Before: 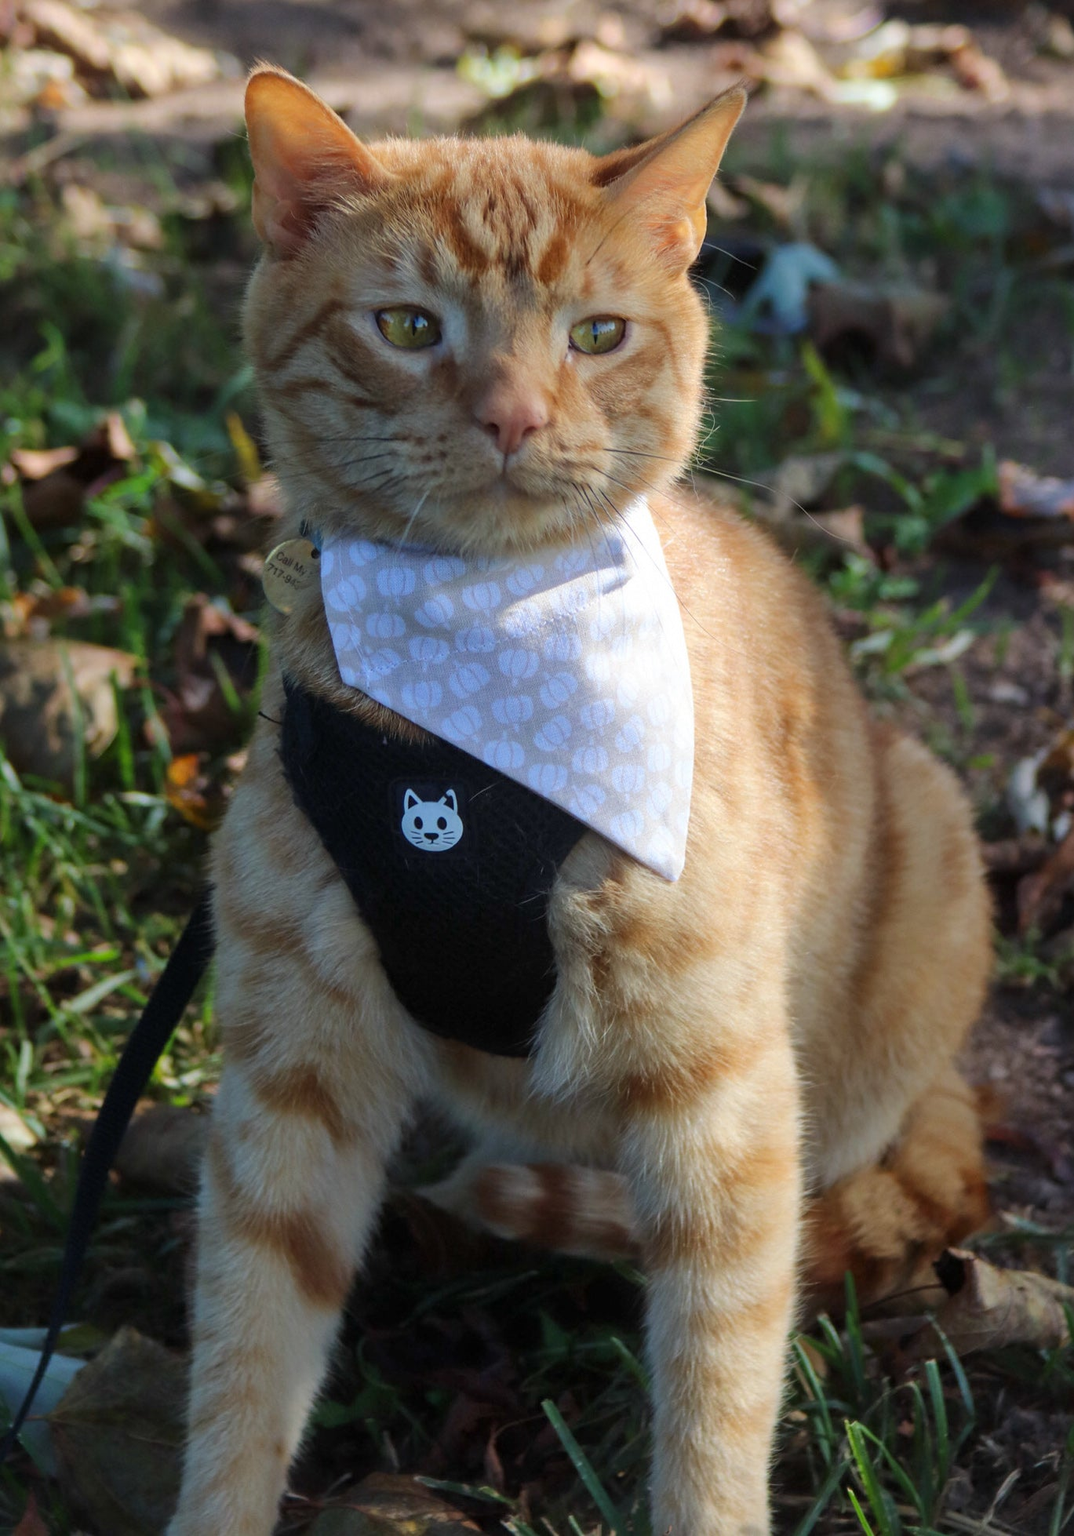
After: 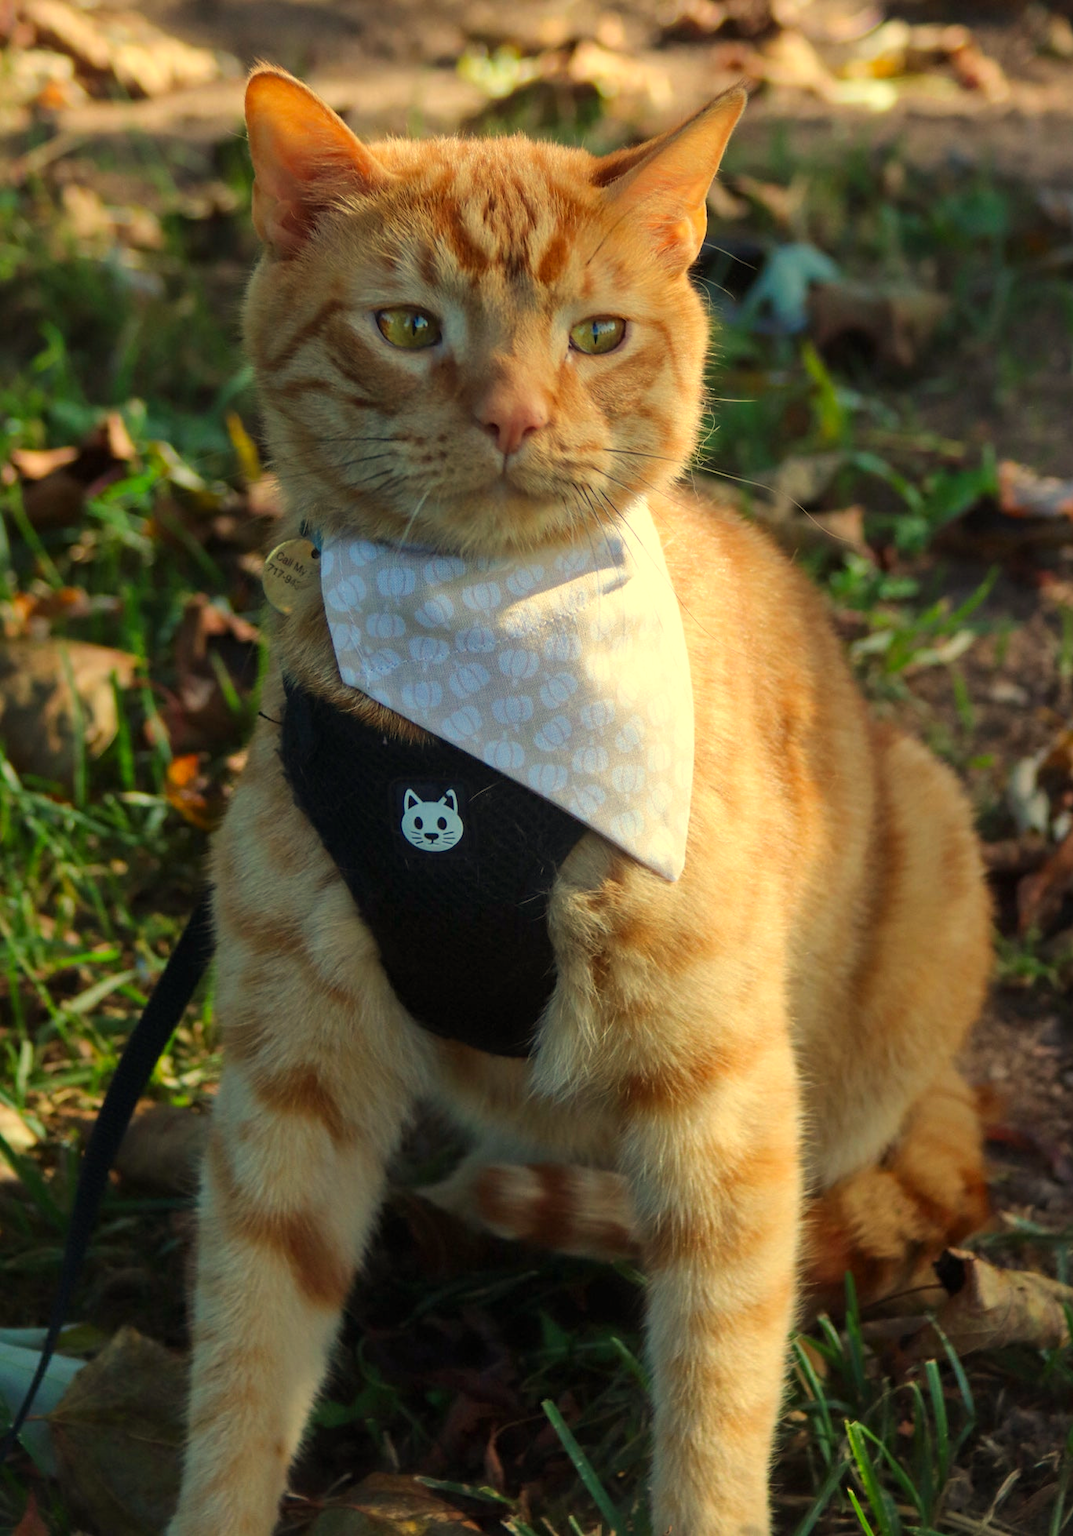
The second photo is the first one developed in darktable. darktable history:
white balance: red 1.08, blue 0.791
color zones: curves: ch0 [(0, 0.613) (0.01, 0.613) (0.245, 0.448) (0.498, 0.529) (0.642, 0.665) (0.879, 0.777) (0.99, 0.613)]; ch1 [(0, 0) (0.143, 0) (0.286, 0) (0.429, 0) (0.571, 0) (0.714, 0) (0.857, 0)], mix -121.96%
